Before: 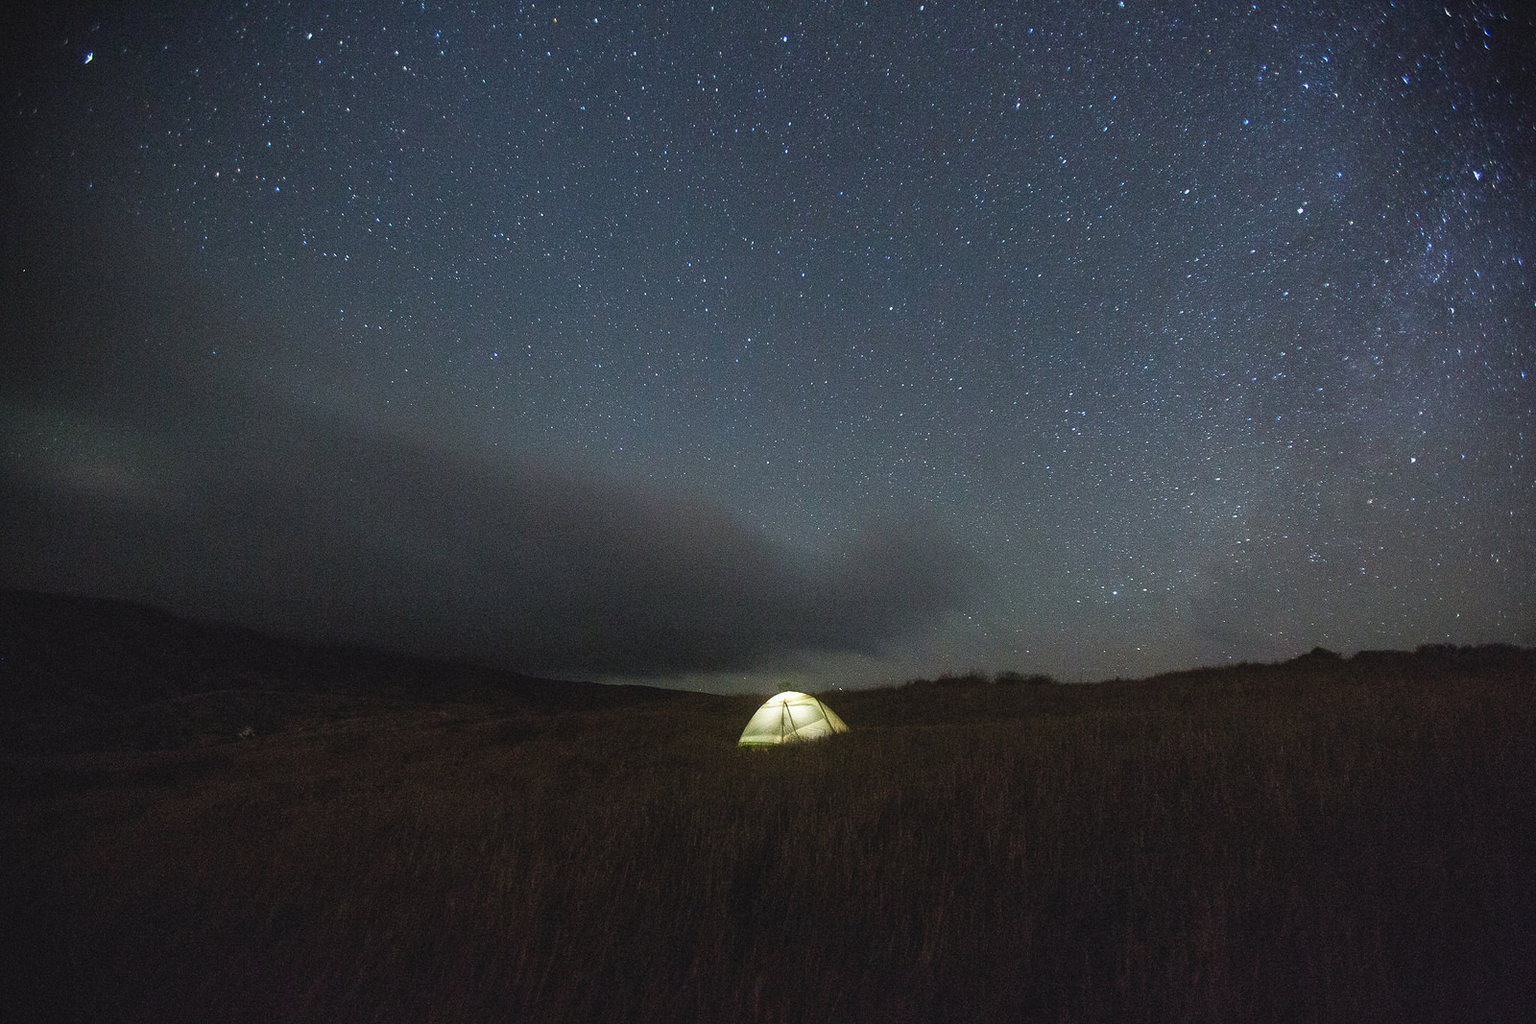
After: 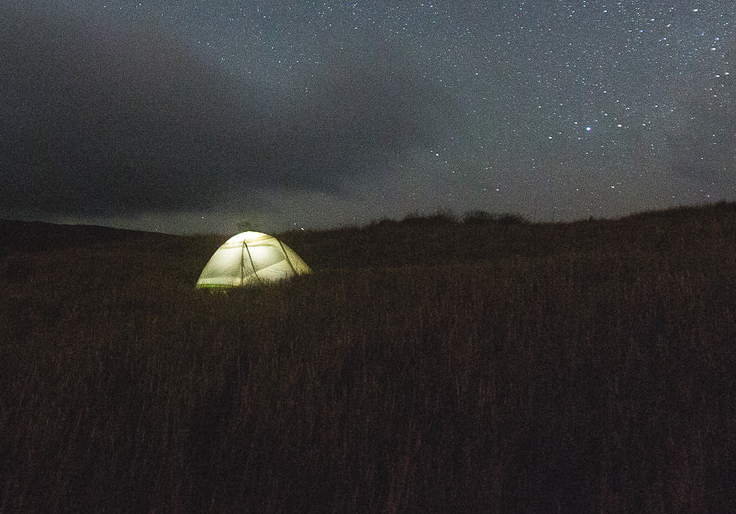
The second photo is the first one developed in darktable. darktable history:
crop: left 35.844%, top 45.886%, right 18.13%, bottom 5.908%
